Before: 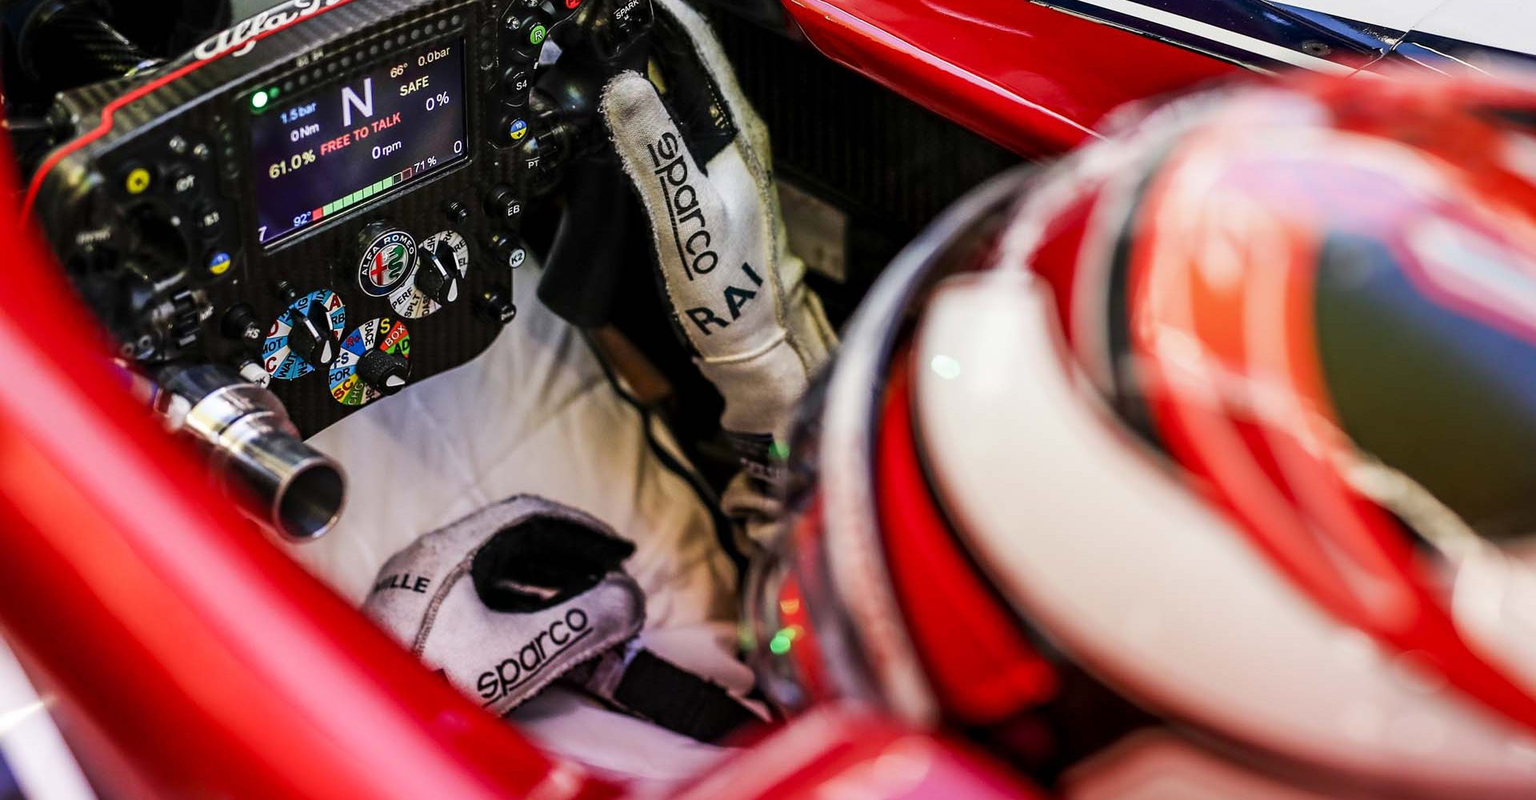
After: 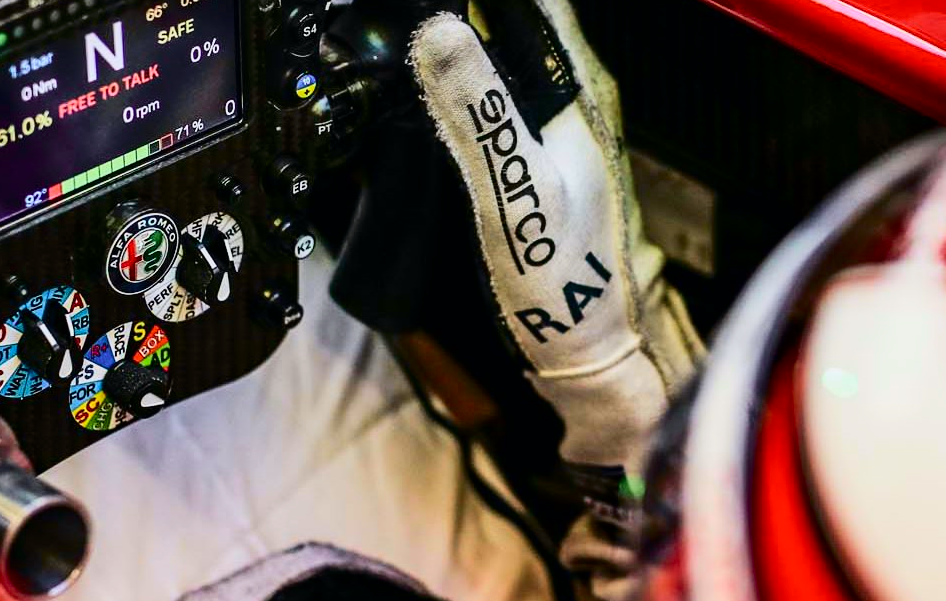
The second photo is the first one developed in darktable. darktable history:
base curve: exposure shift 0, preserve colors none
tone curve: curves: ch0 [(0, 0) (0.042, 0.023) (0.157, 0.114) (0.302, 0.308) (0.44, 0.507) (0.607, 0.705) (0.824, 0.882) (1, 0.965)]; ch1 [(0, 0) (0.339, 0.334) (0.445, 0.419) (0.476, 0.454) (0.503, 0.501) (0.517, 0.513) (0.551, 0.567) (0.622, 0.662) (0.706, 0.741) (1, 1)]; ch2 [(0, 0) (0.327, 0.318) (0.417, 0.426) (0.46, 0.453) (0.502, 0.5) (0.514, 0.524) (0.547, 0.572) (0.615, 0.656) (0.717, 0.778) (1, 1)], color space Lab, independent channels, preserve colors none
crop: left 17.835%, top 7.675%, right 32.881%, bottom 32.213%
